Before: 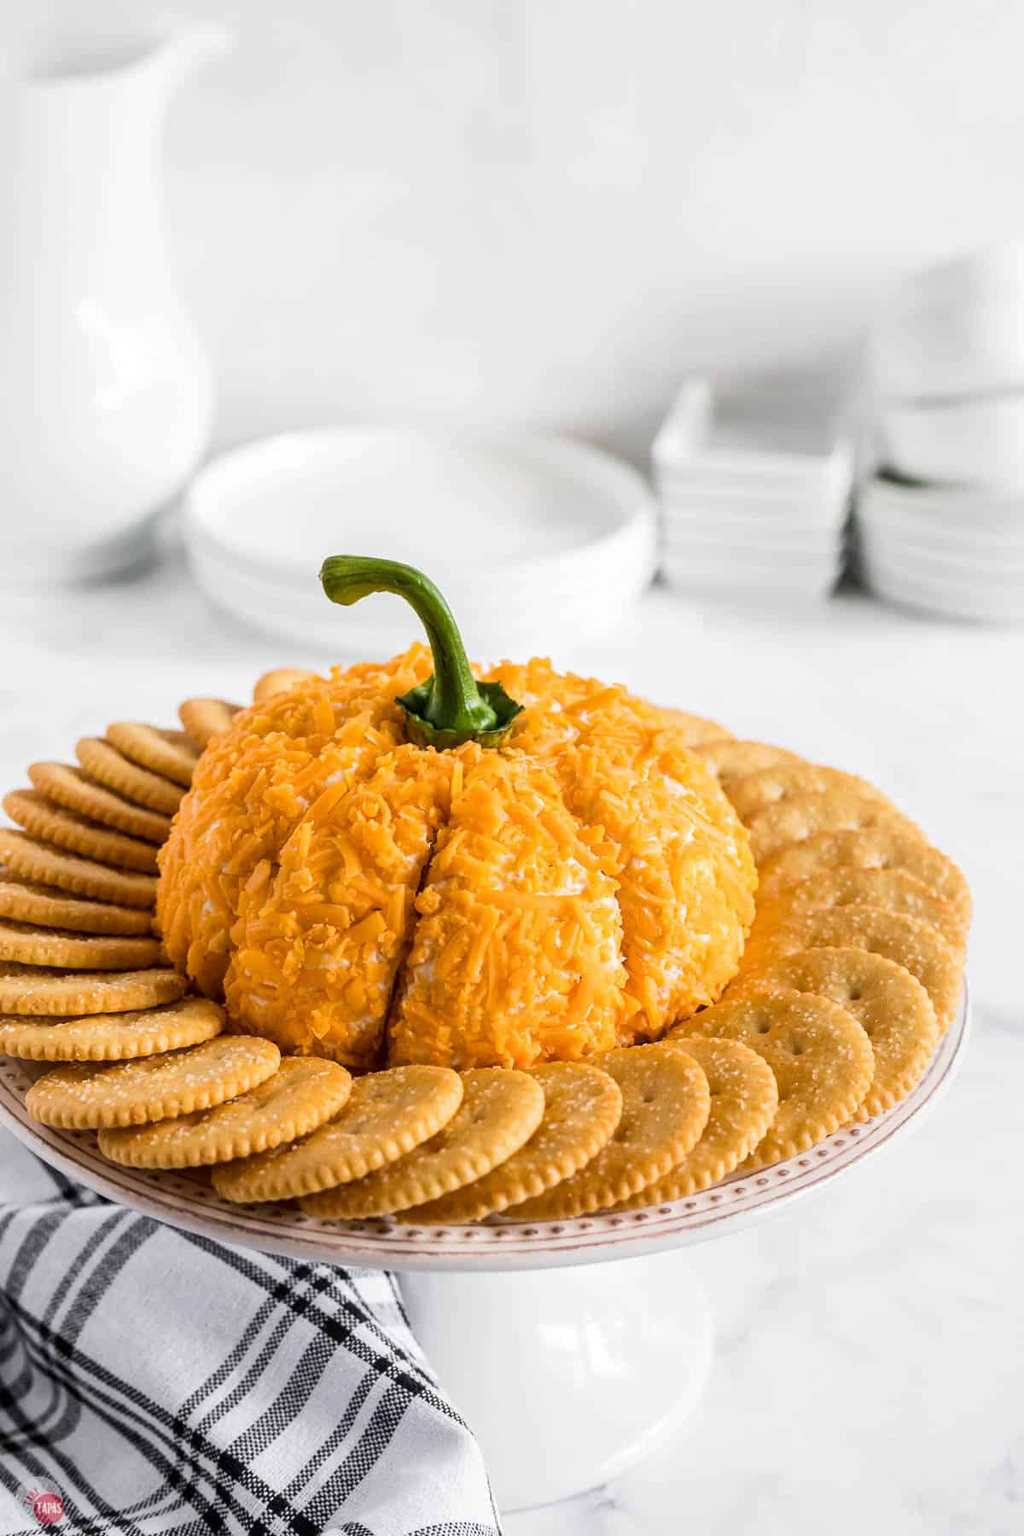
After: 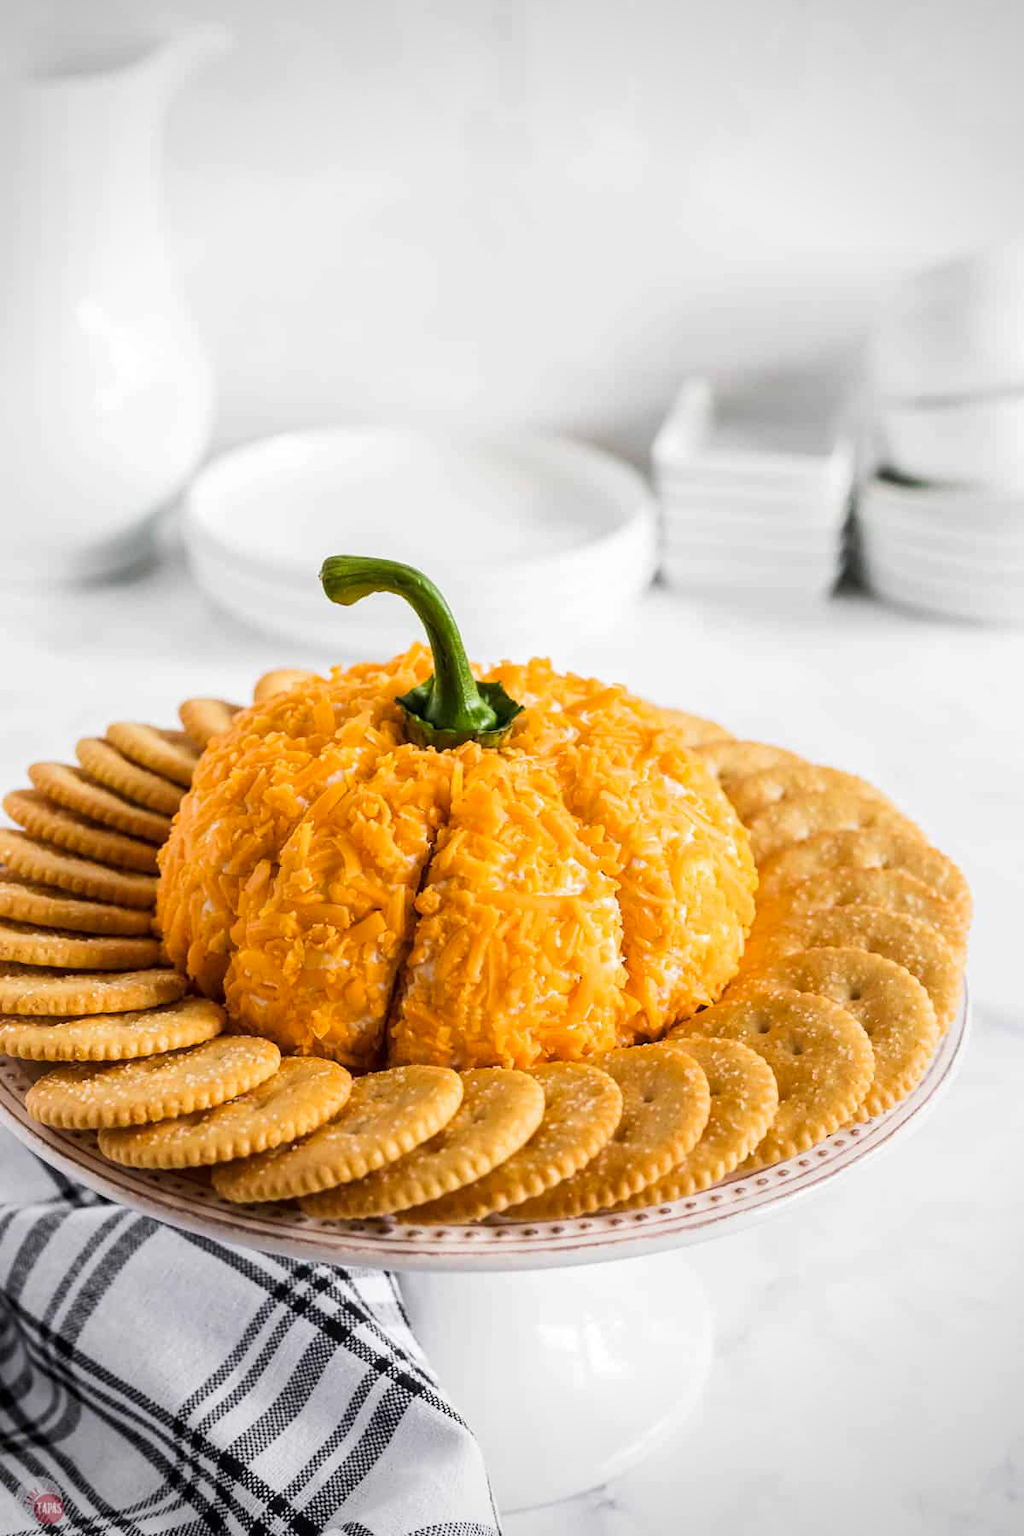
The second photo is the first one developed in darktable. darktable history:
tone curve: curves: ch0 [(0, 0) (0.266, 0.247) (0.741, 0.751) (1, 1)], preserve colors none
vignetting: fall-off radius 61.05%, brightness -0.484
